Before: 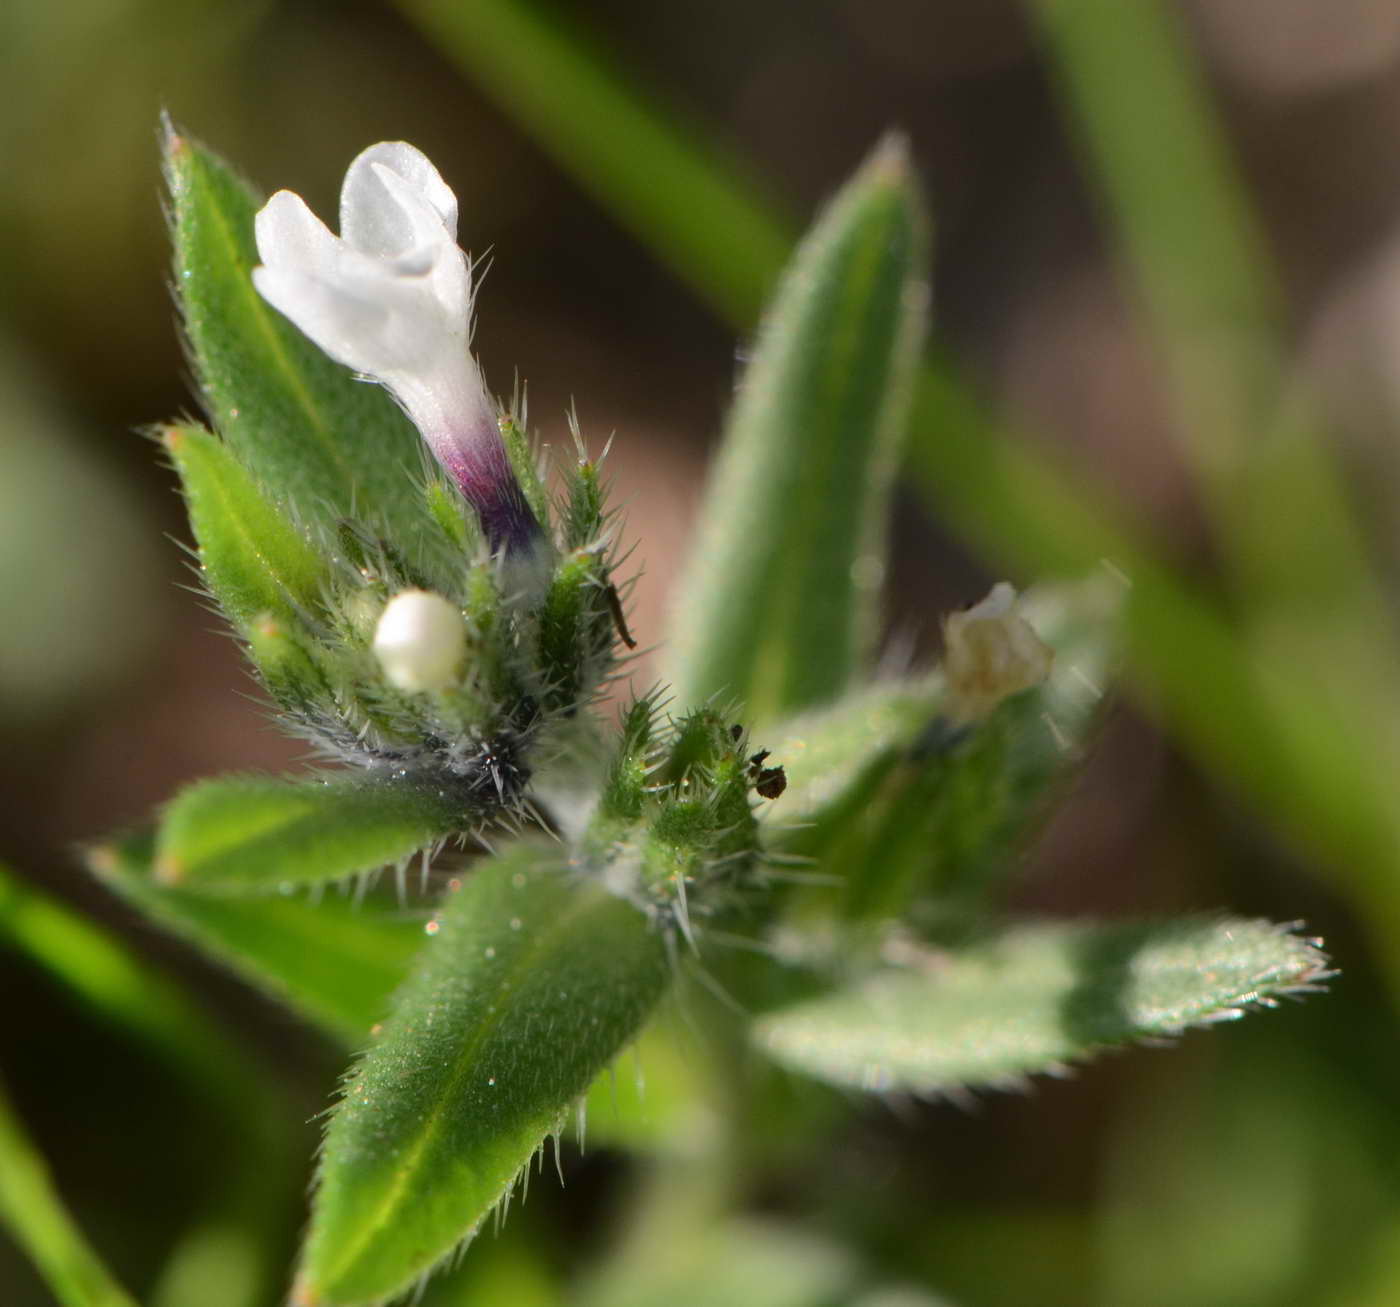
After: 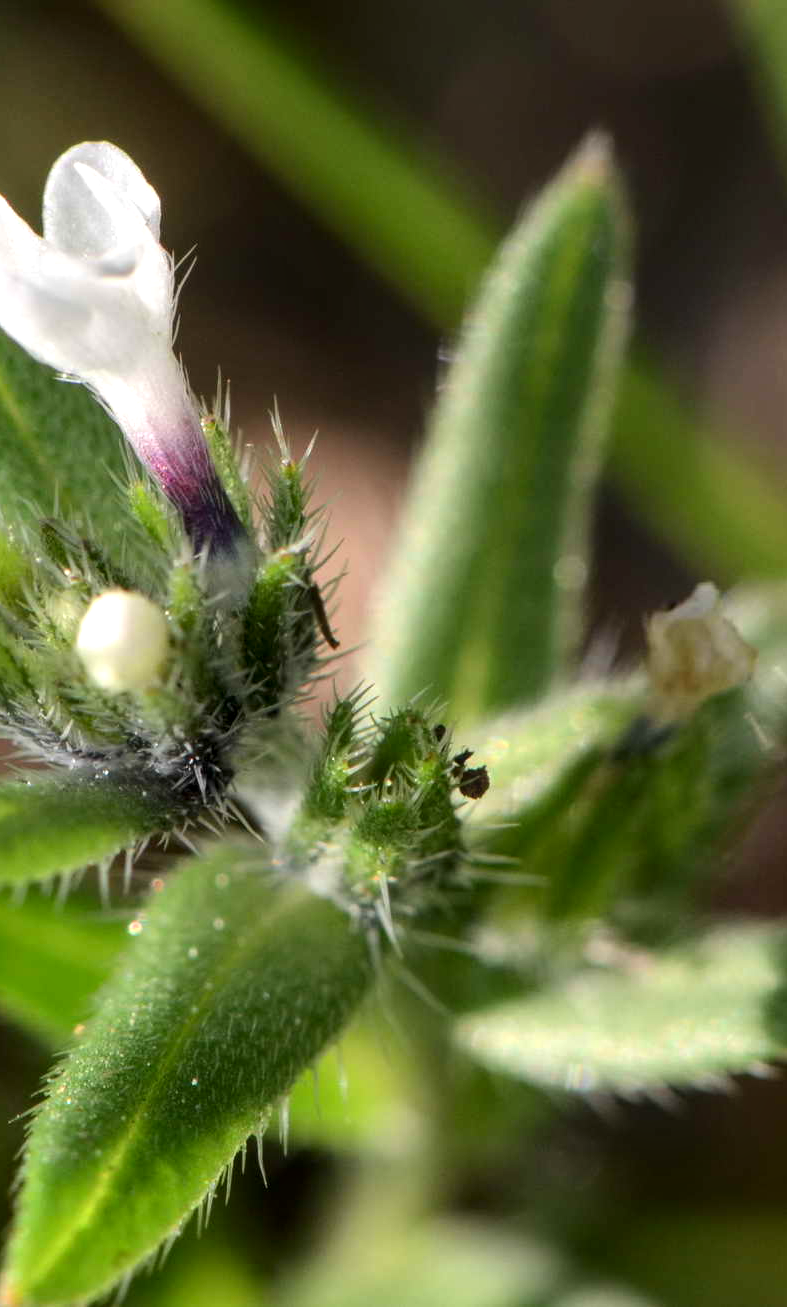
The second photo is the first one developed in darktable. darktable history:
local contrast: on, module defaults
levels: mode automatic, levels [0.073, 0.497, 0.972]
tone equalizer: -8 EV -0.445 EV, -7 EV -0.365 EV, -6 EV -0.294 EV, -5 EV -0.201 EV, -3 EV 0.211 EV, -2 EV 0.328 EV, -1 EV 0.409 EV, +0 EV 0.411 EV
contrast brightness saturation: contrast 0.084, saturation 0.024
crop: left 21.269%, right 22.503%
